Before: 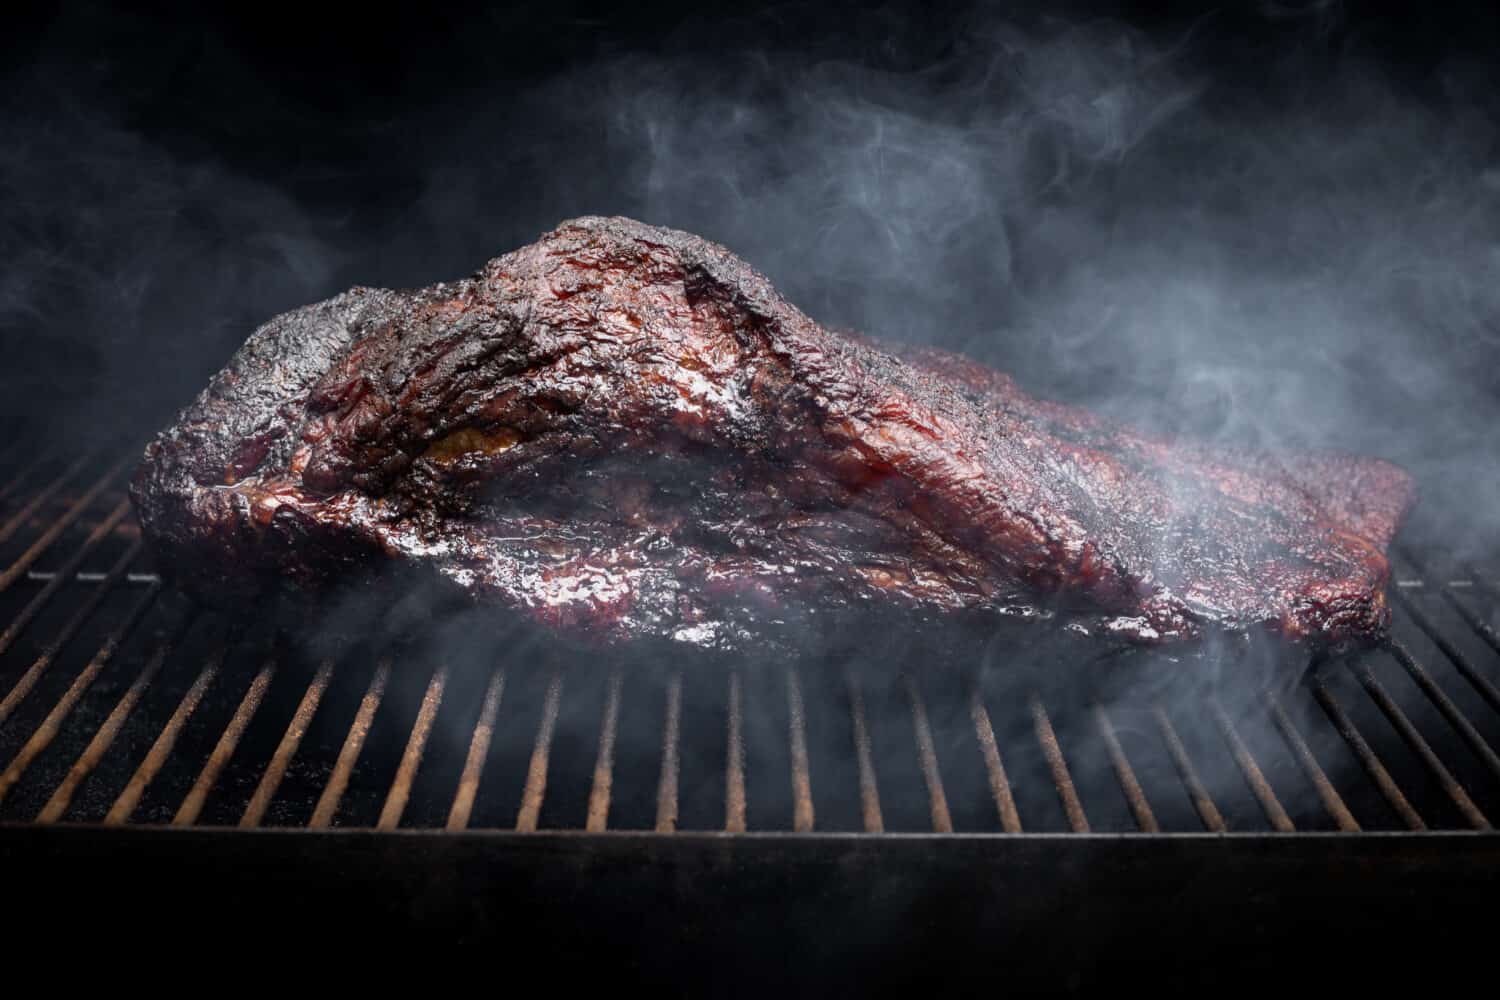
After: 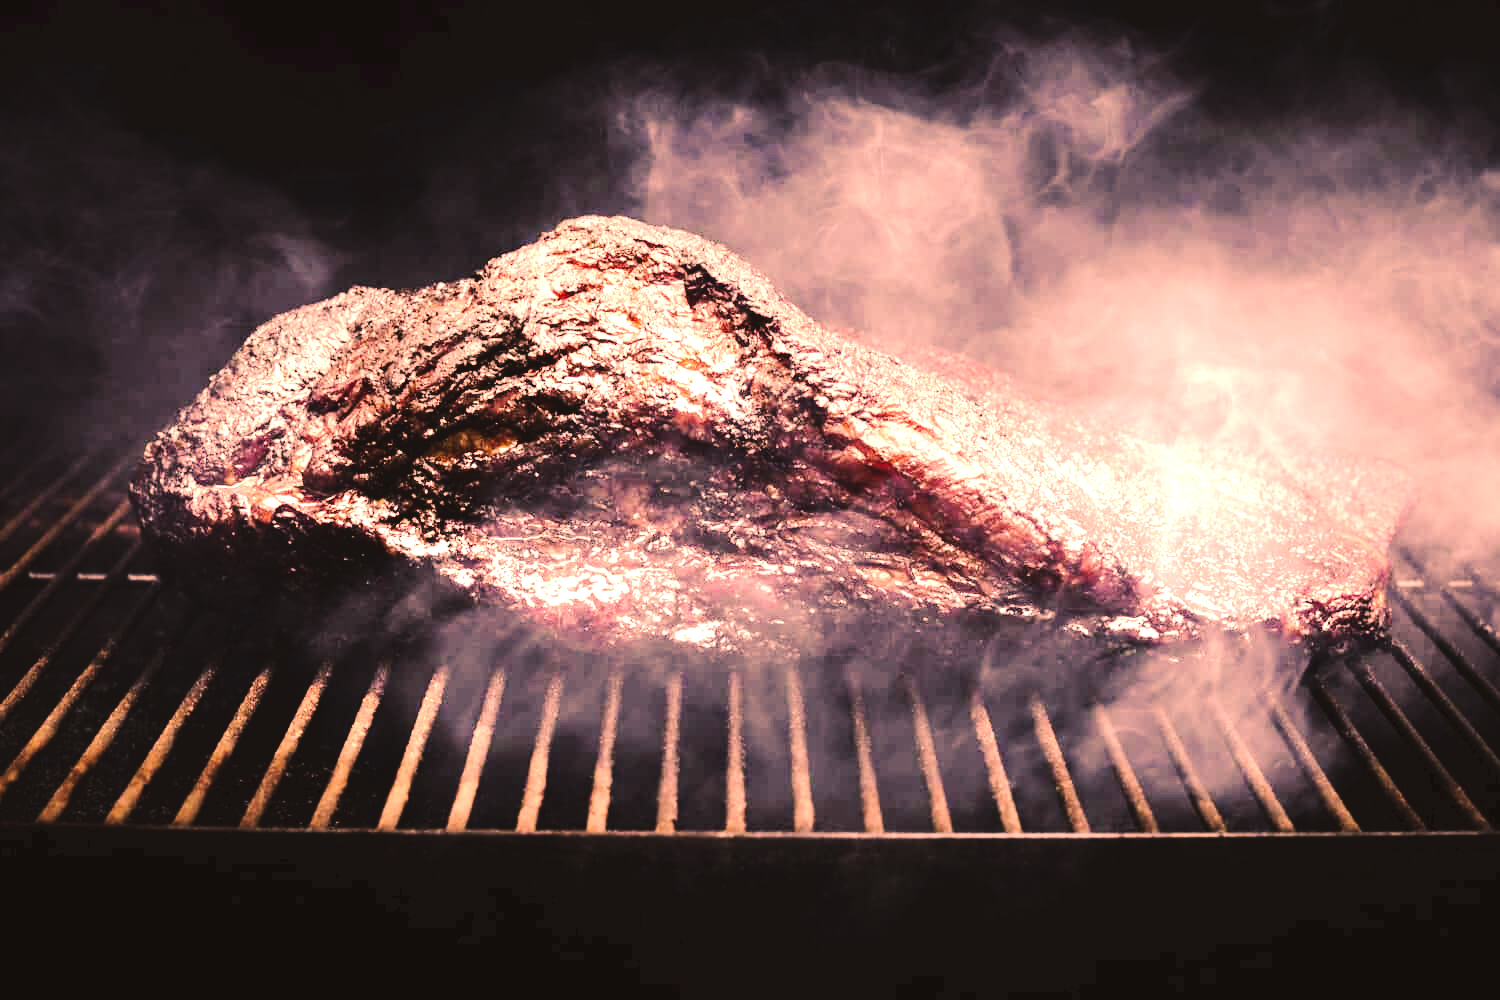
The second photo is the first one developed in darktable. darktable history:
exposure: black level correction 0, exposure 0.703 EV, compensate highlight preservation false
color correction: highlights a* 39.96, highlights b* 39.73, saturation 0.689
tone equalizer: -8 EV -1.12 EV, -7 EV -1 EV, -6 EV -0.874 EV, -5 EV -0.592 EV, -3 EV 0.558 EV, -2 EV 0.837 EV, -1 EV 1.01 EV, +0 EV 1.08 EV, luminance estimator HSV value / RGB max
velvia: on, module defaults
tone curve: curves: ch0 [(0, 0) (0.003, 0.061) (0.011, 0.065) (0.025, 0.066) (0.044, 0.077) (0.069, 0.092) (0.1, 0.106) (0.136, 0.125) (0.177, 0.16) (0.224, 0.206) (0.277, 0.272) (0.335, 0.356) (0.399, 0.472) (0.468, 0.59) (0.543, 0.686) (0.623, 0.766) (0.709, 0.832) (0.801, 0.886) (0.898, 0.929) (1, 1)], preserve colors none
